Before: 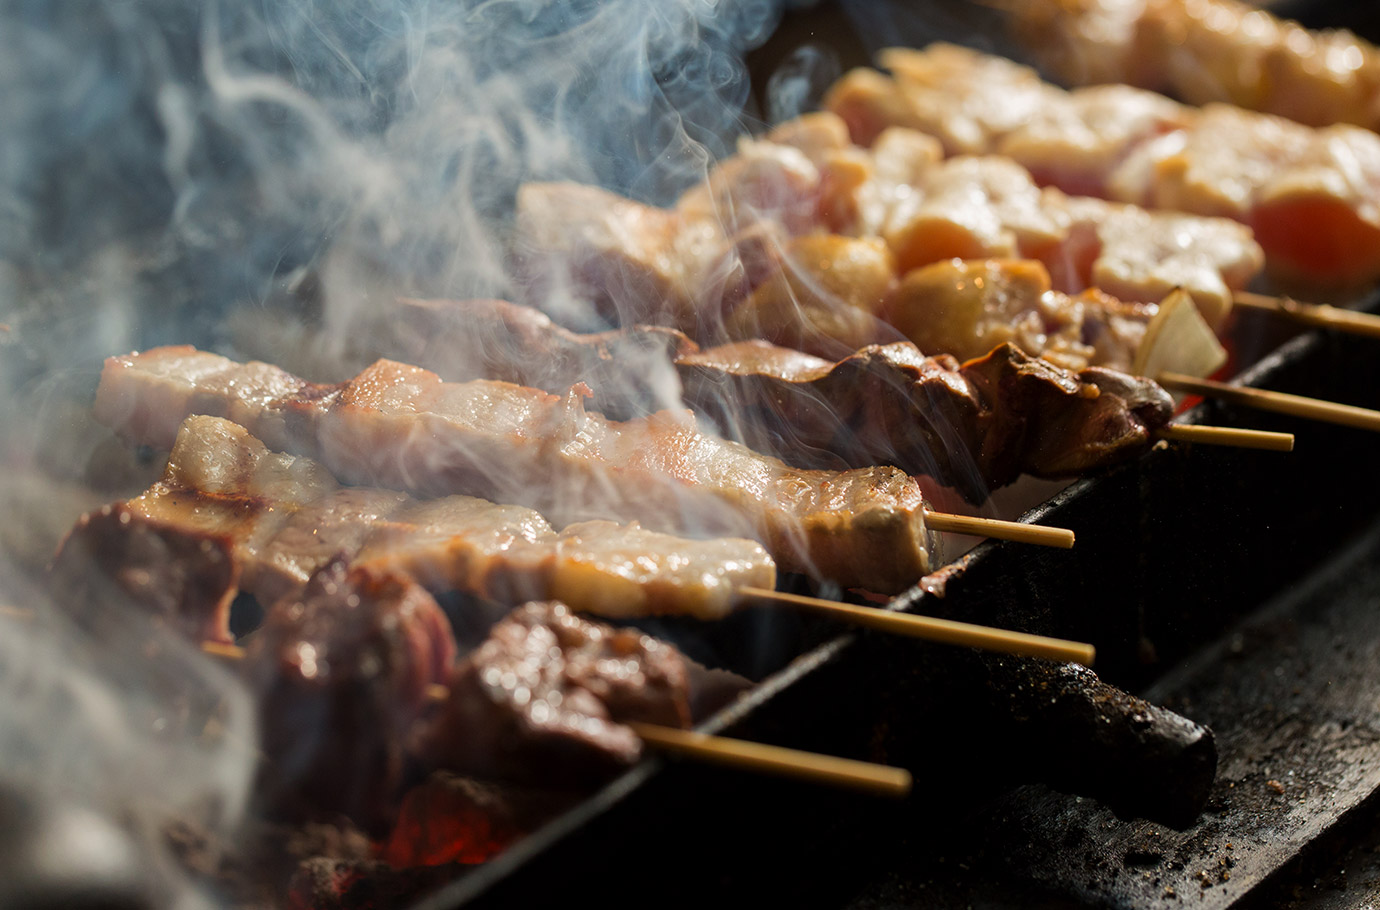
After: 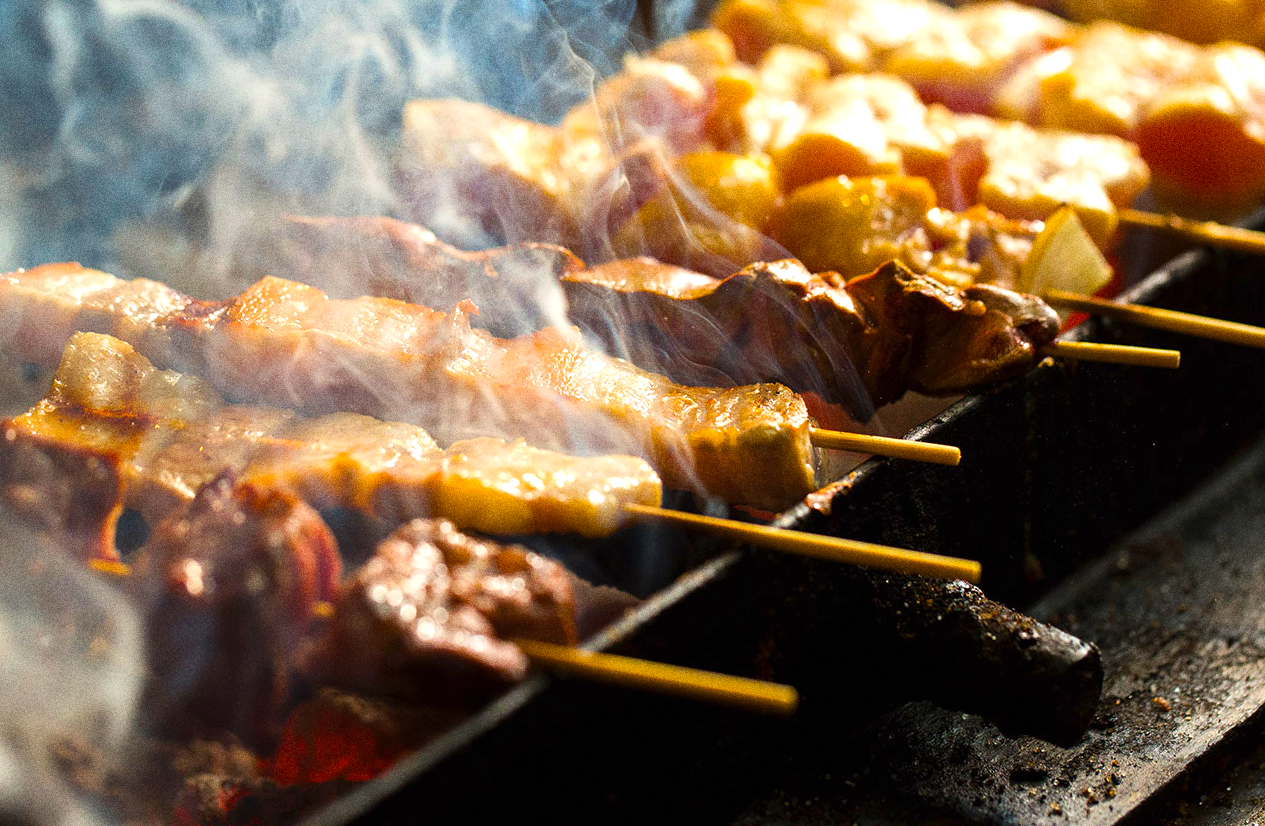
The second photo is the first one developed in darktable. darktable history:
exposure: black level correction 0, exposure 0.7 EV, compensate exposure bias true, compensate highlight preservation false
grain: coarseness 0.09 ISO, strength 40%
crop and rotate: left 8.262%, top 9.226%
color balance rgb: linear chroma grading › global chroma 15%, perceptual saturation grading › global saturation 30%
